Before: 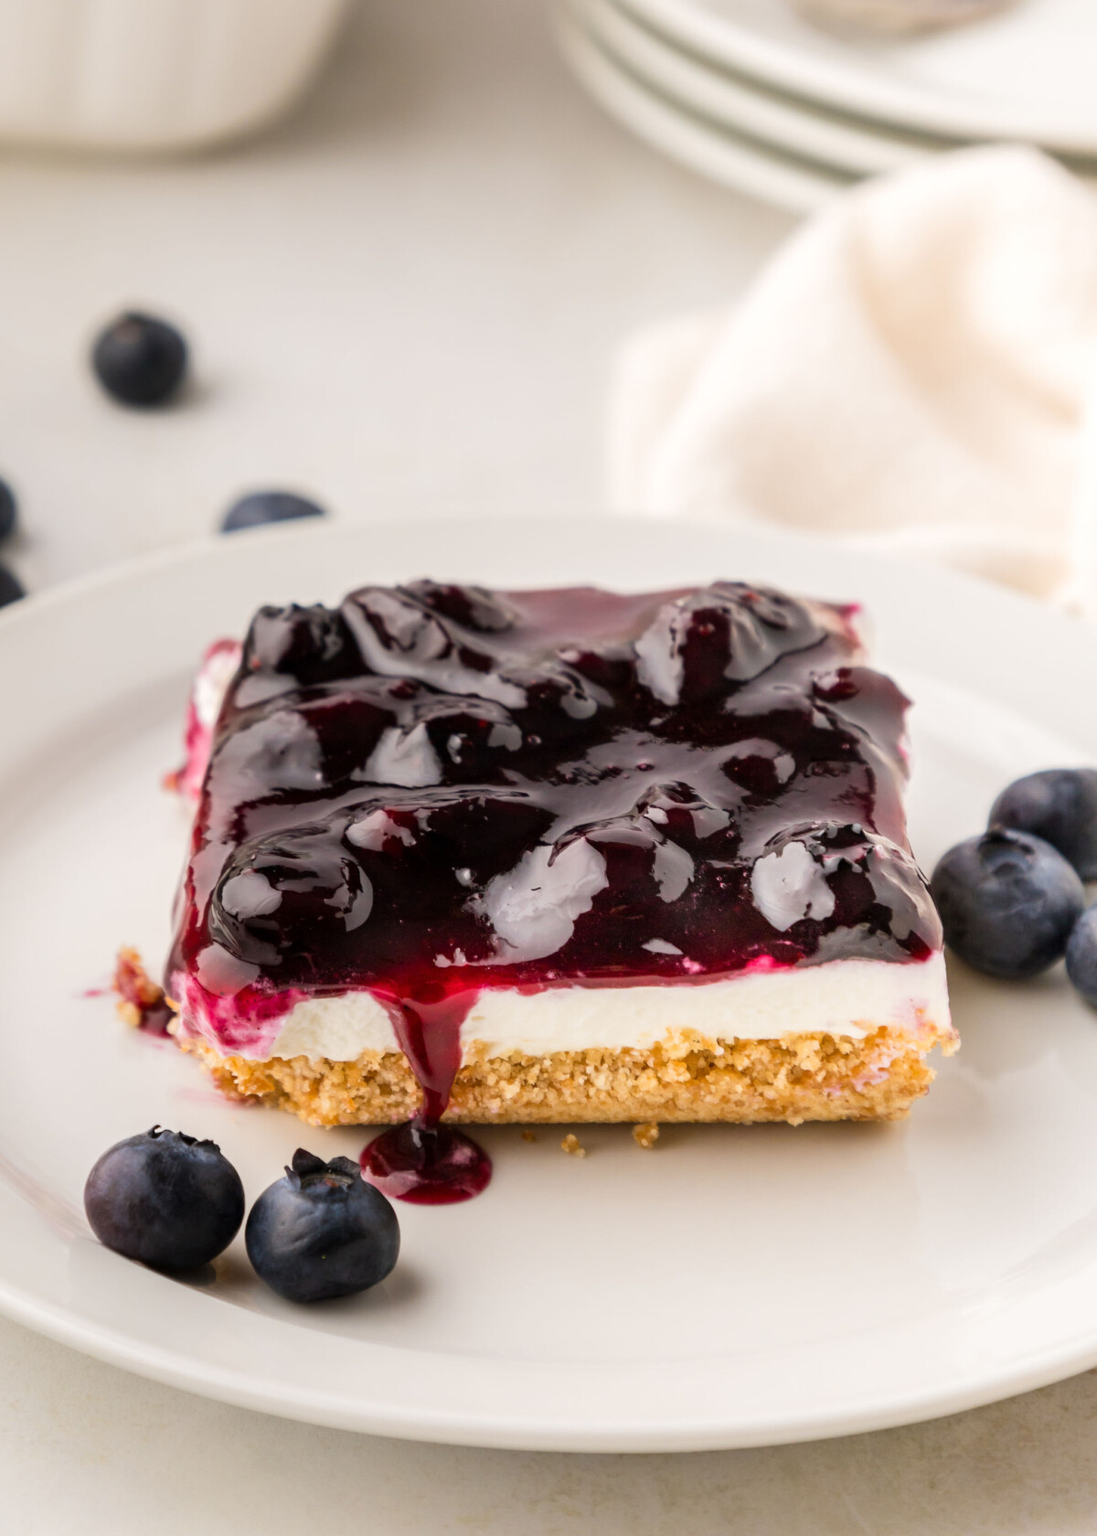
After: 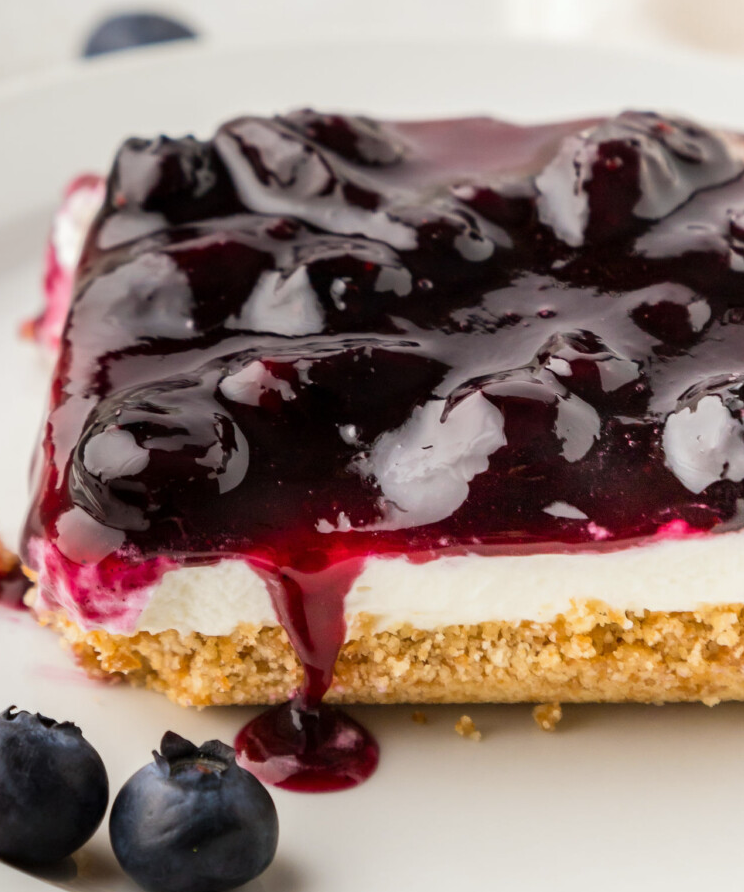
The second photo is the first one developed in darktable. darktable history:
crop: left 13.312%, top 31.28%, right 24.627%, bottom 15.582%
white balance: red 0.978, blue 0.999
